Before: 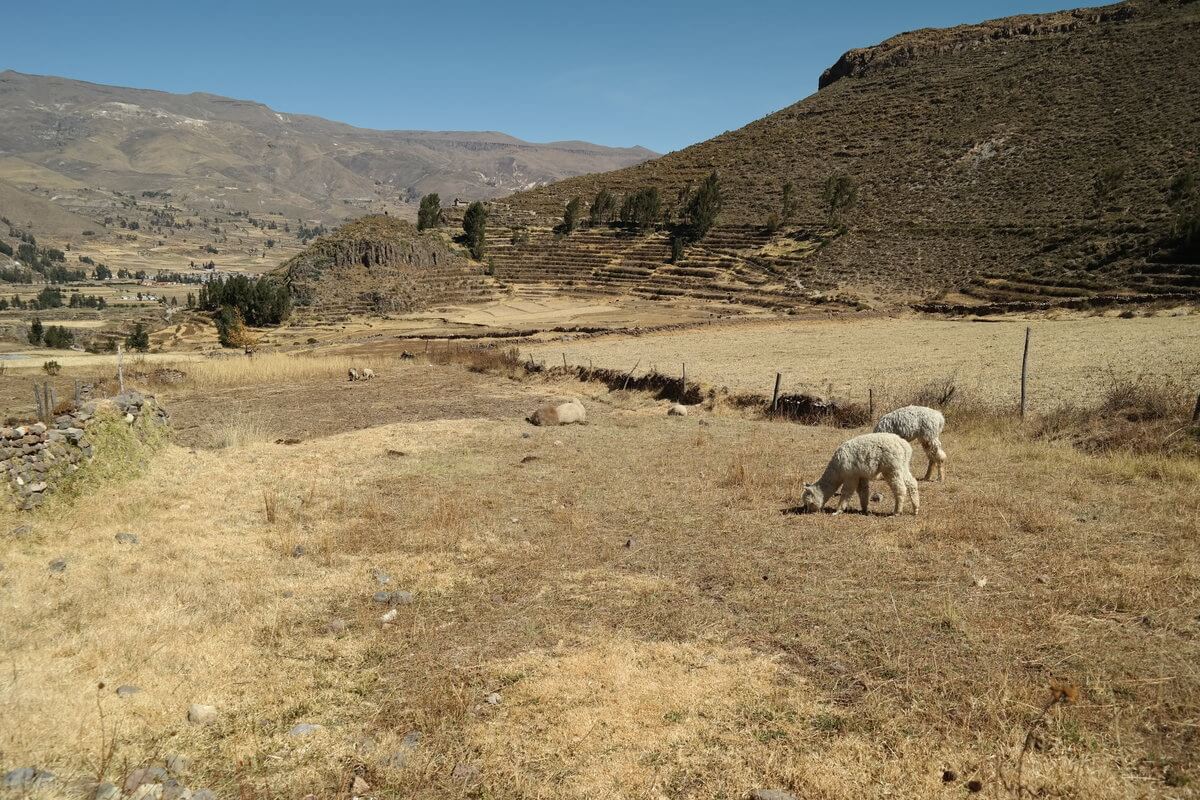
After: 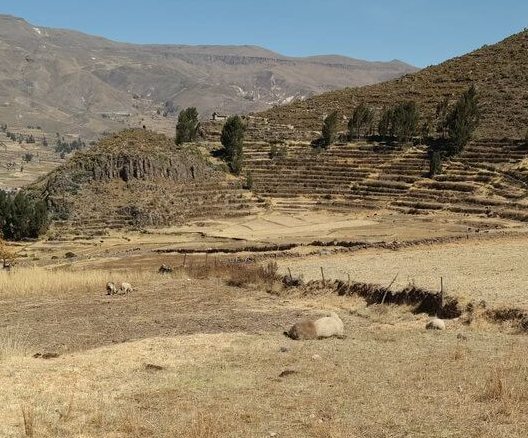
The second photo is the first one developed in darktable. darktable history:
shadows and highlights: shadows -70, highlights 35, soften with gaussian
crop: left 20.248%, top 10.86%, right 35.675%, bottom 34.321%
